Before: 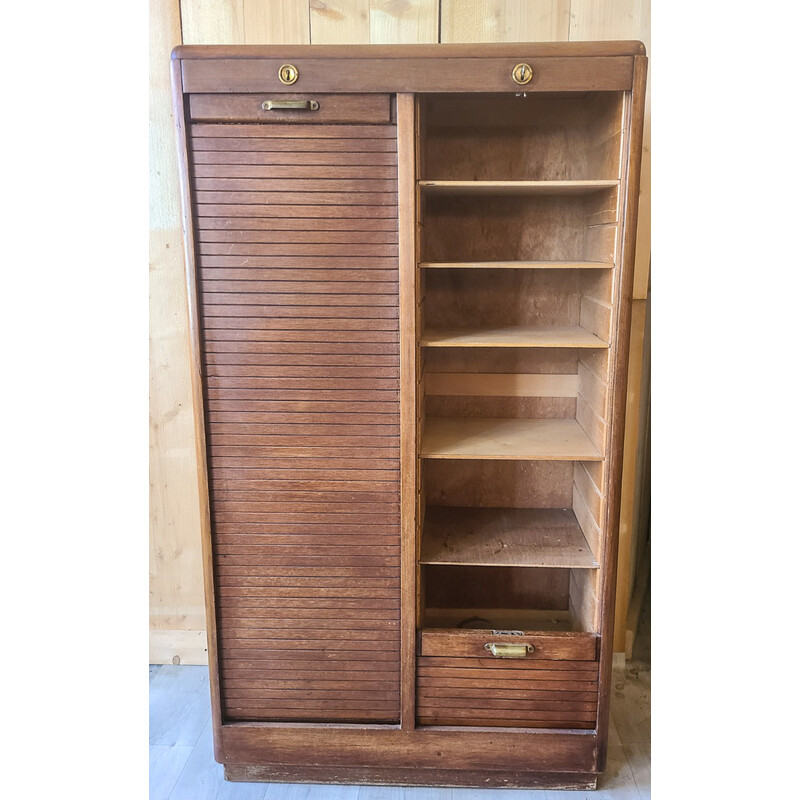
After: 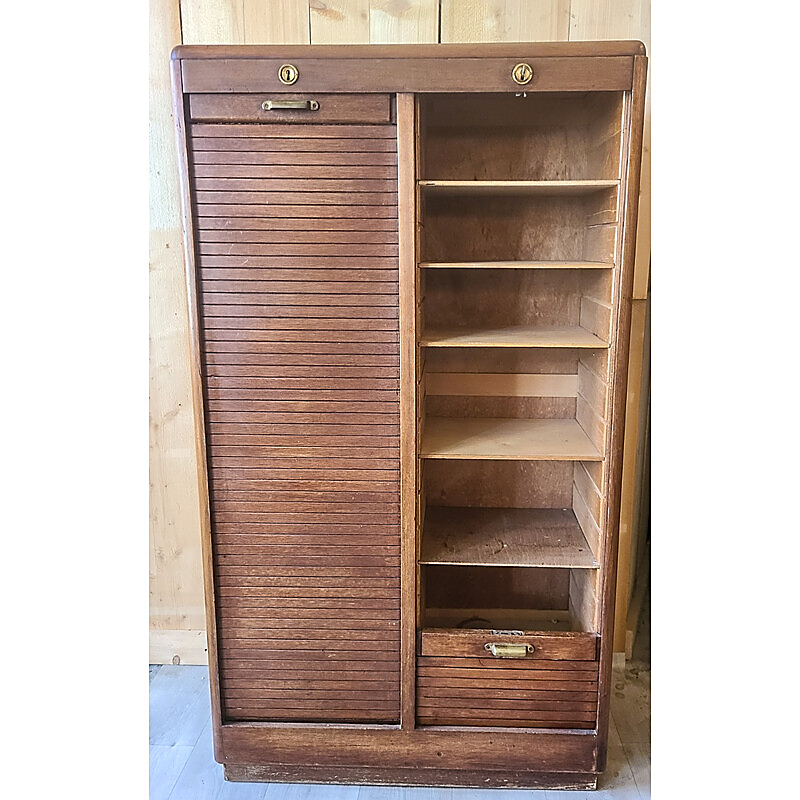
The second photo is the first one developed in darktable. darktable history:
sharpen: radius 1.362, amount 1.234, threshold 0.835
